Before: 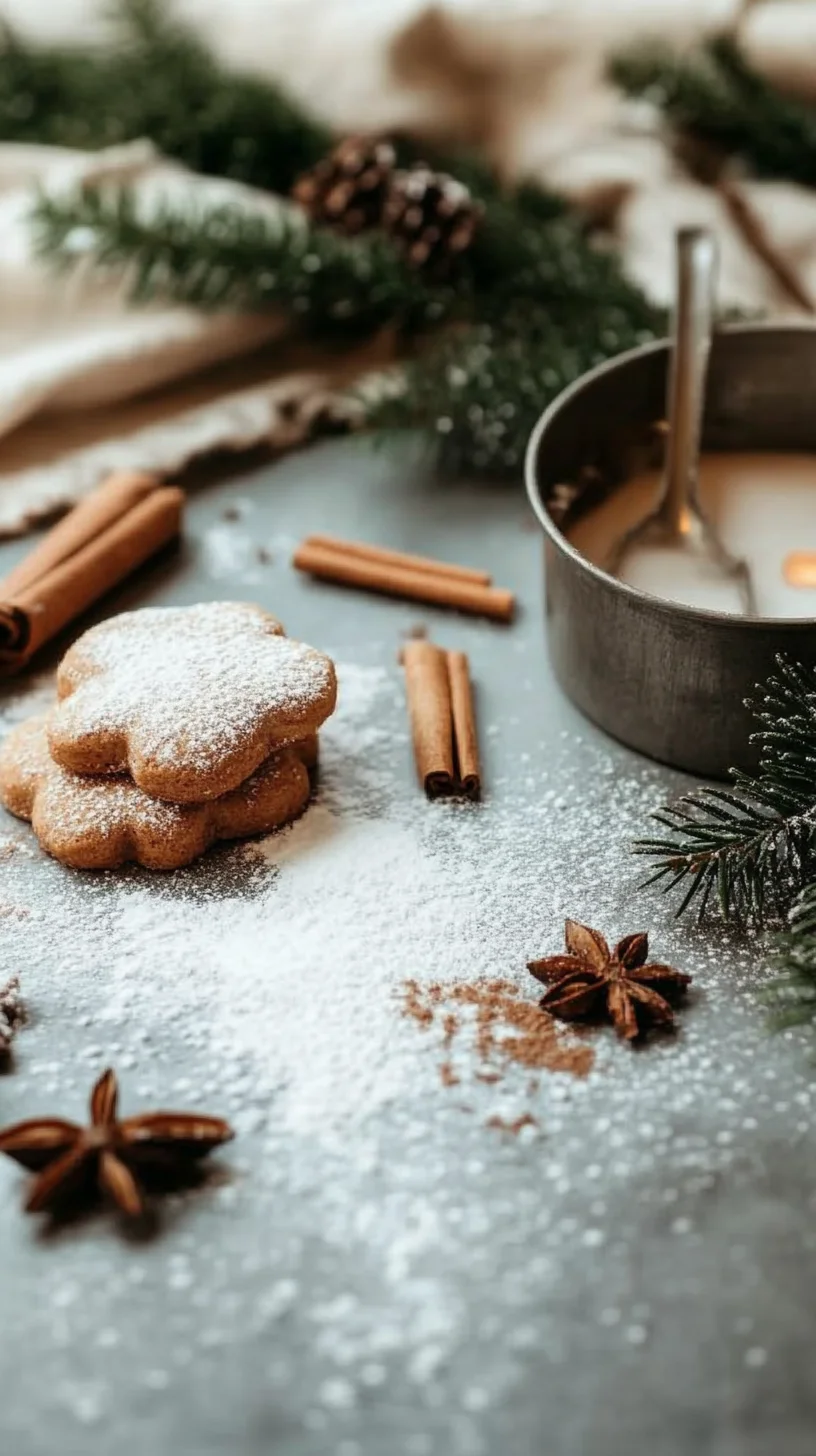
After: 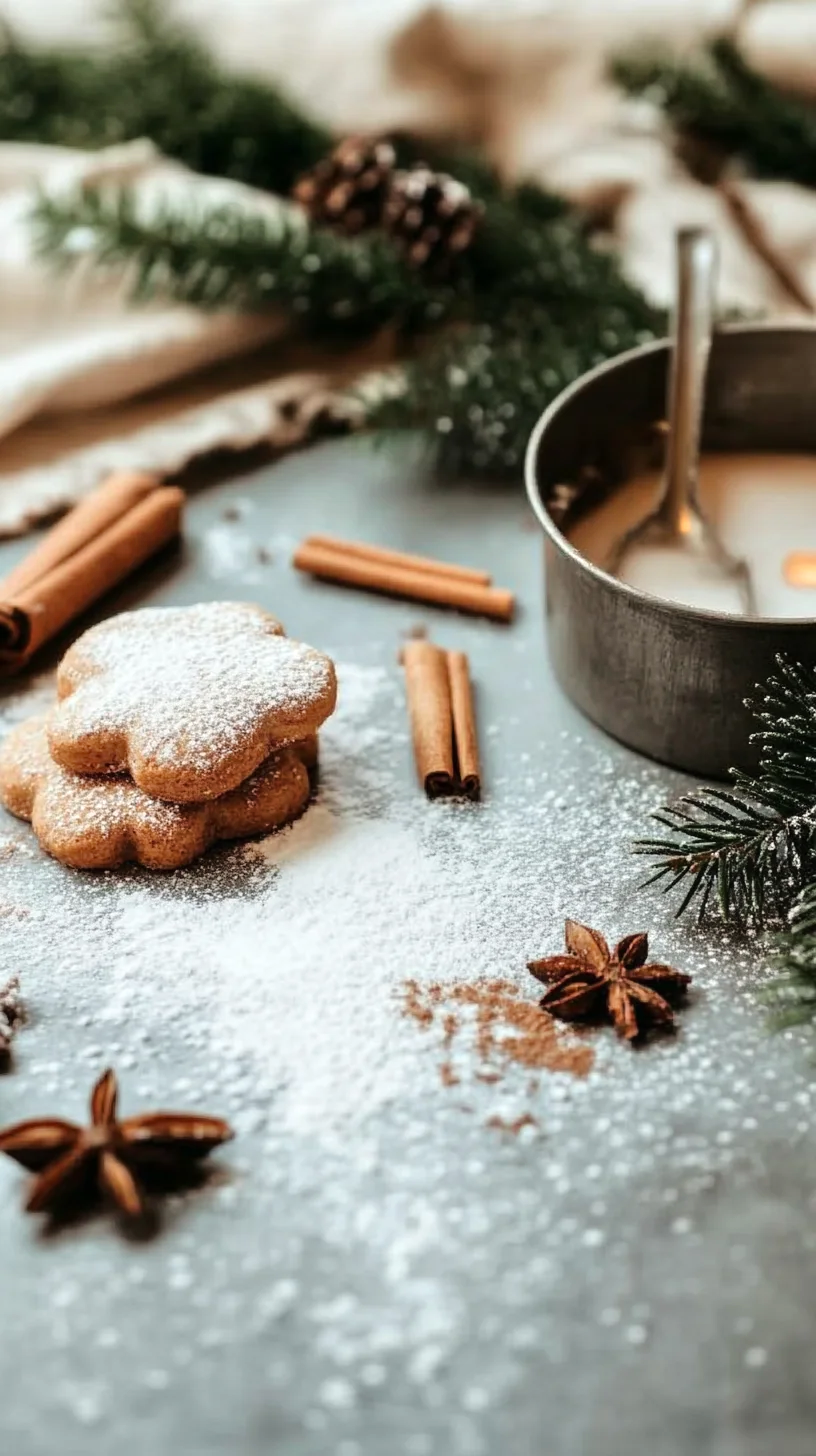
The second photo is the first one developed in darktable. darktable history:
tone equalizer: -8 EV 0.023 EV, -7 EV -0.006 EV, -6 EV 0.042 EV, -5 EV 0.042 EV, -4 EV 0.314 EV, -3 EV 0.626 EV, -2 EV 0.558 EV, -1 EV 0.21 EV, +0 EV 0.051 EV, mask exposure compensation -0.506 EV
